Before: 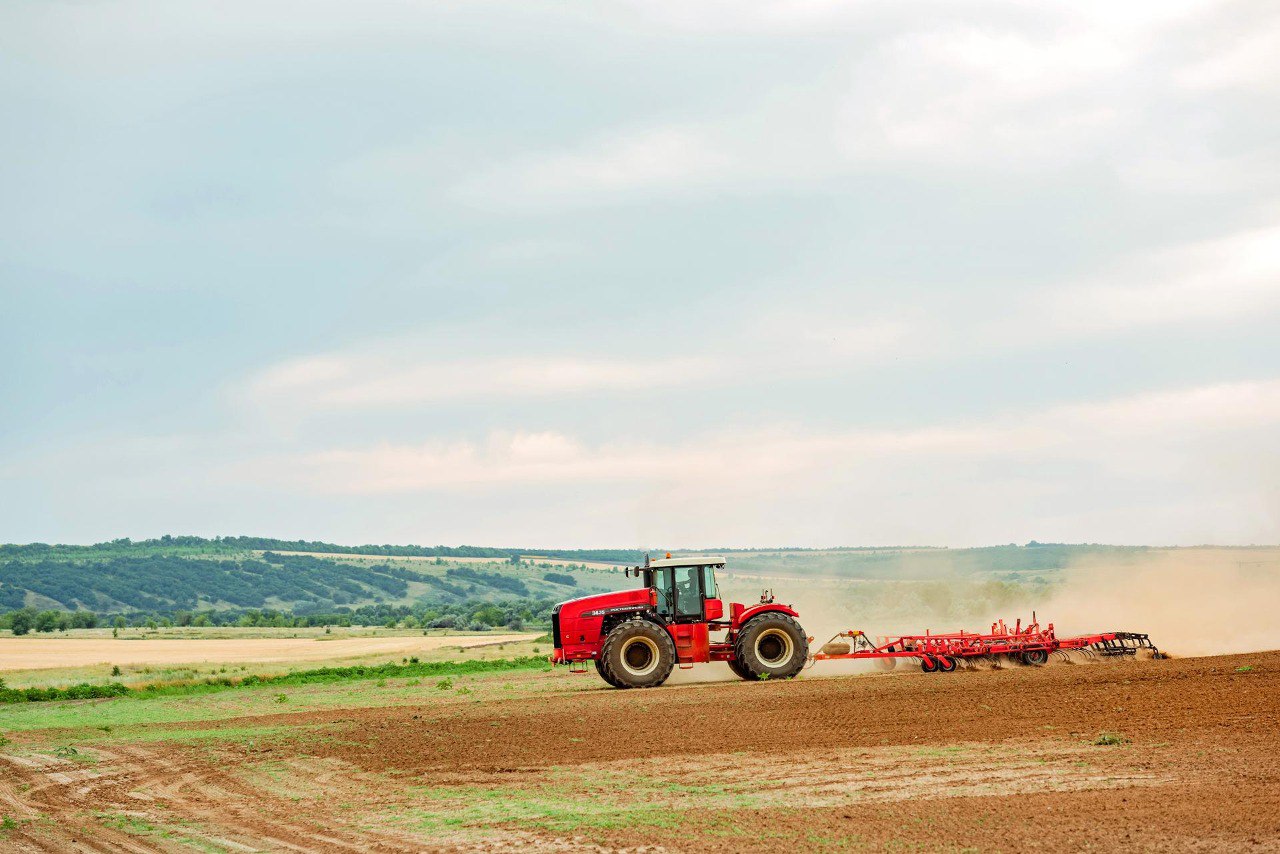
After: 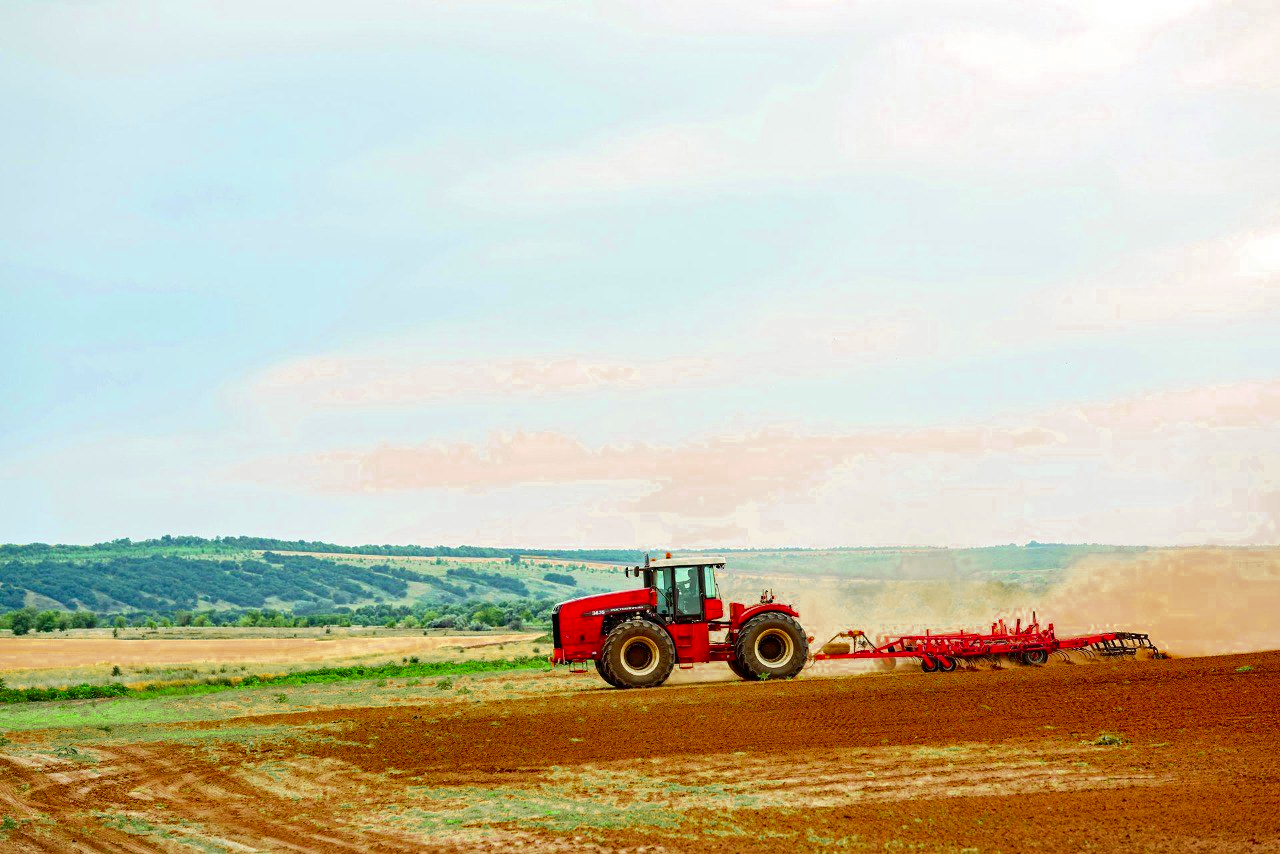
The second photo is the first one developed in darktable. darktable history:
color zones: curves: ch0 [(0.11, 0.396) (0.195, 0.36) (0.25, 0.5) (0.303, 0.412) (0.357, 0.544) (0.75, 0.5) (0.967, 0.328)]; ch1 [(0, 0.468) (0.112, 0.512) (0.202, 0.6) (0.25, 0.5) (0.307, 0.352) (0.357, 0.544) (0.75, 0.5) (0.963, 0.524)]
contrast brightness saturation: contrast 0.169, saturation 0.316
